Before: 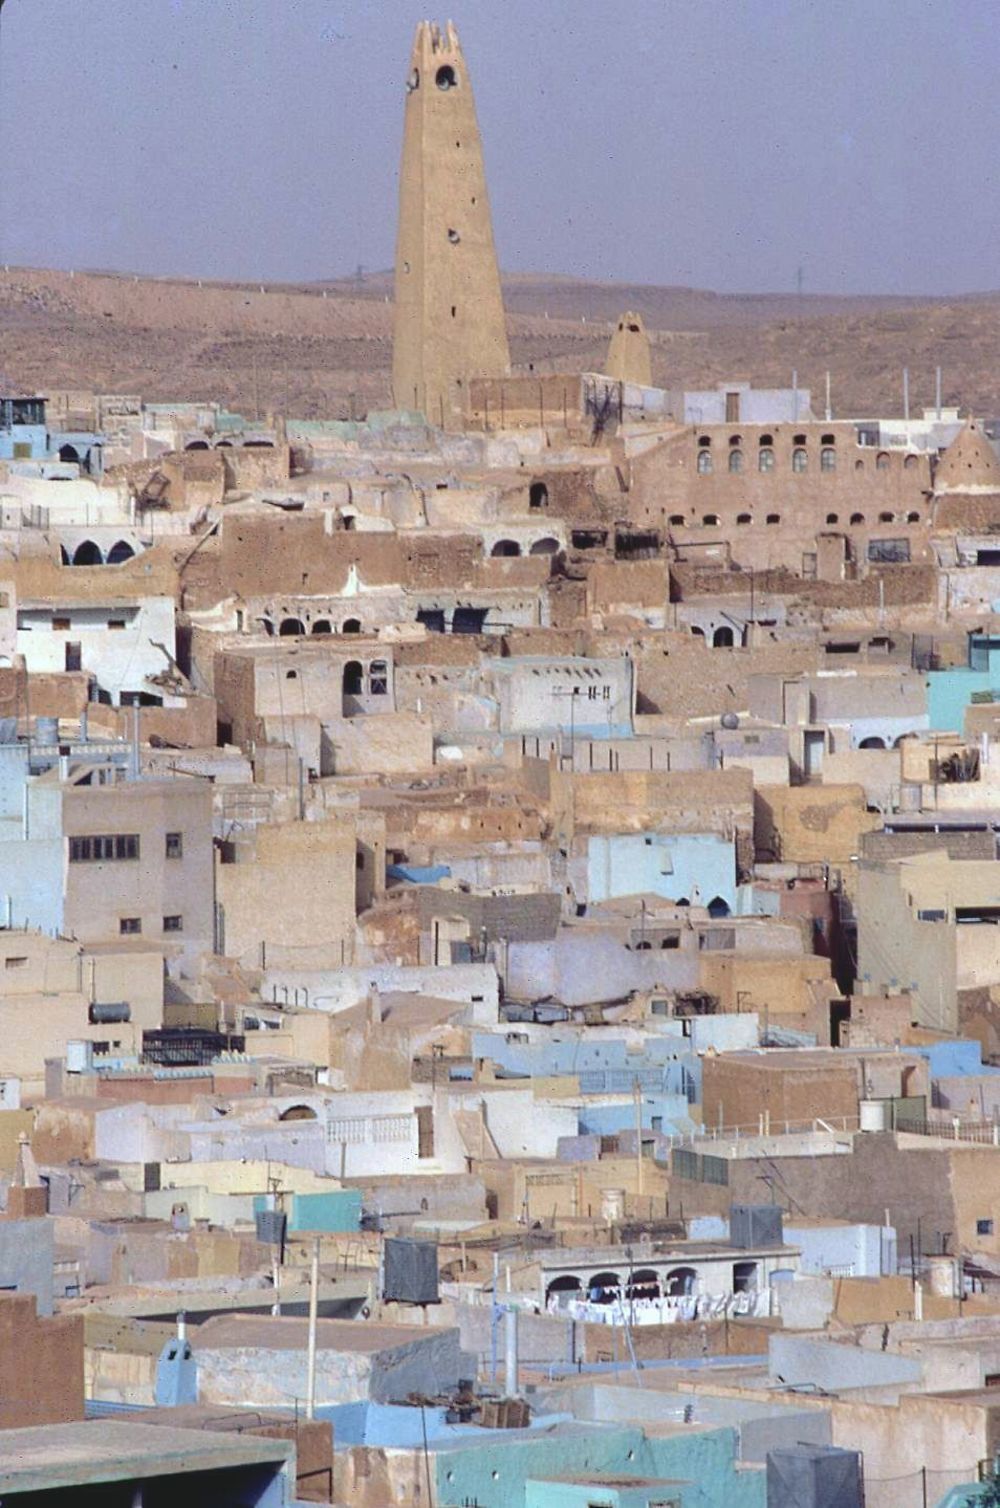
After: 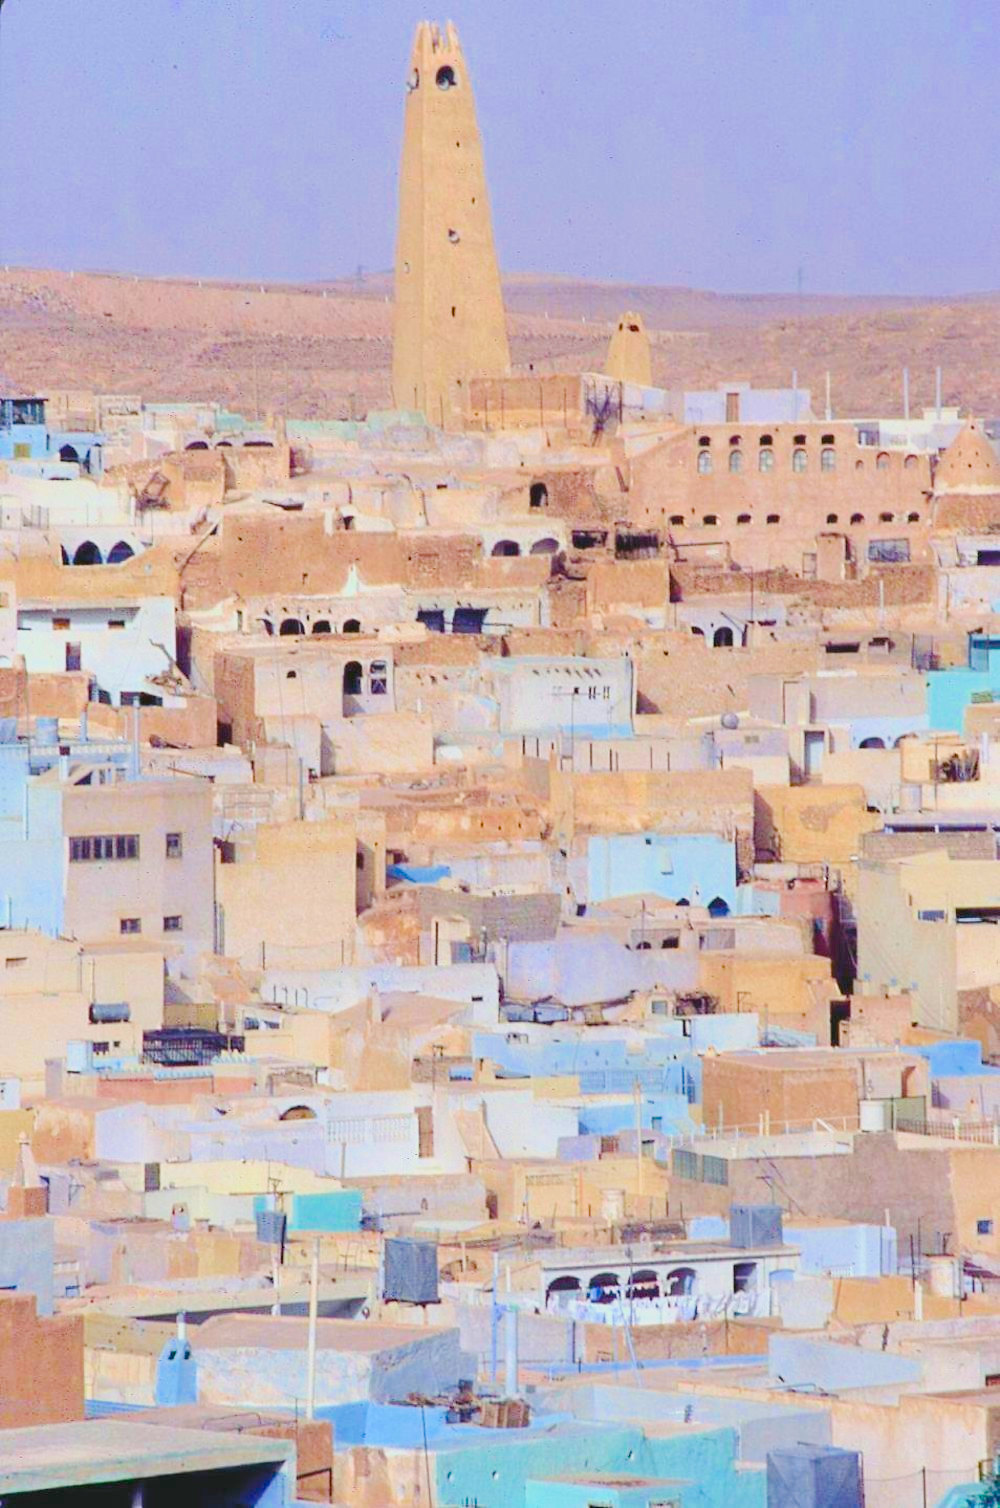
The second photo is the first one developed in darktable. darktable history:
color calibration: illuminant same as pipeline (D50), adaptation XYZ, x 0.346, y 0.358, temperature 5021.04 K
filmic rgb: black relative exposure -6.93 EV, white relative exposure 5.57 EV, threshold 3.06 EV, hardness 2.85, color science v6 (2022), enable highlight reconstruction true
exposure: black level correction 0, exposure 1.099 EV, compensate highlight preservation false
color balance rgb: power › hue 213.92°, linear chroma grading › shadows 10.016%, linear chroma grading › highlights 9.991%, linear chroma grading › global chroma 15.422%, linear chroma grading › mid-tones 14.763%, perceptual saturation grading › global saturation 26.008%, perceptual saturation grading › highlights -27.724%, perceptual saturation grading › mid-tones 15.436%, perceptual saturation grading › shadows 33.489%, global vibrance 20%
